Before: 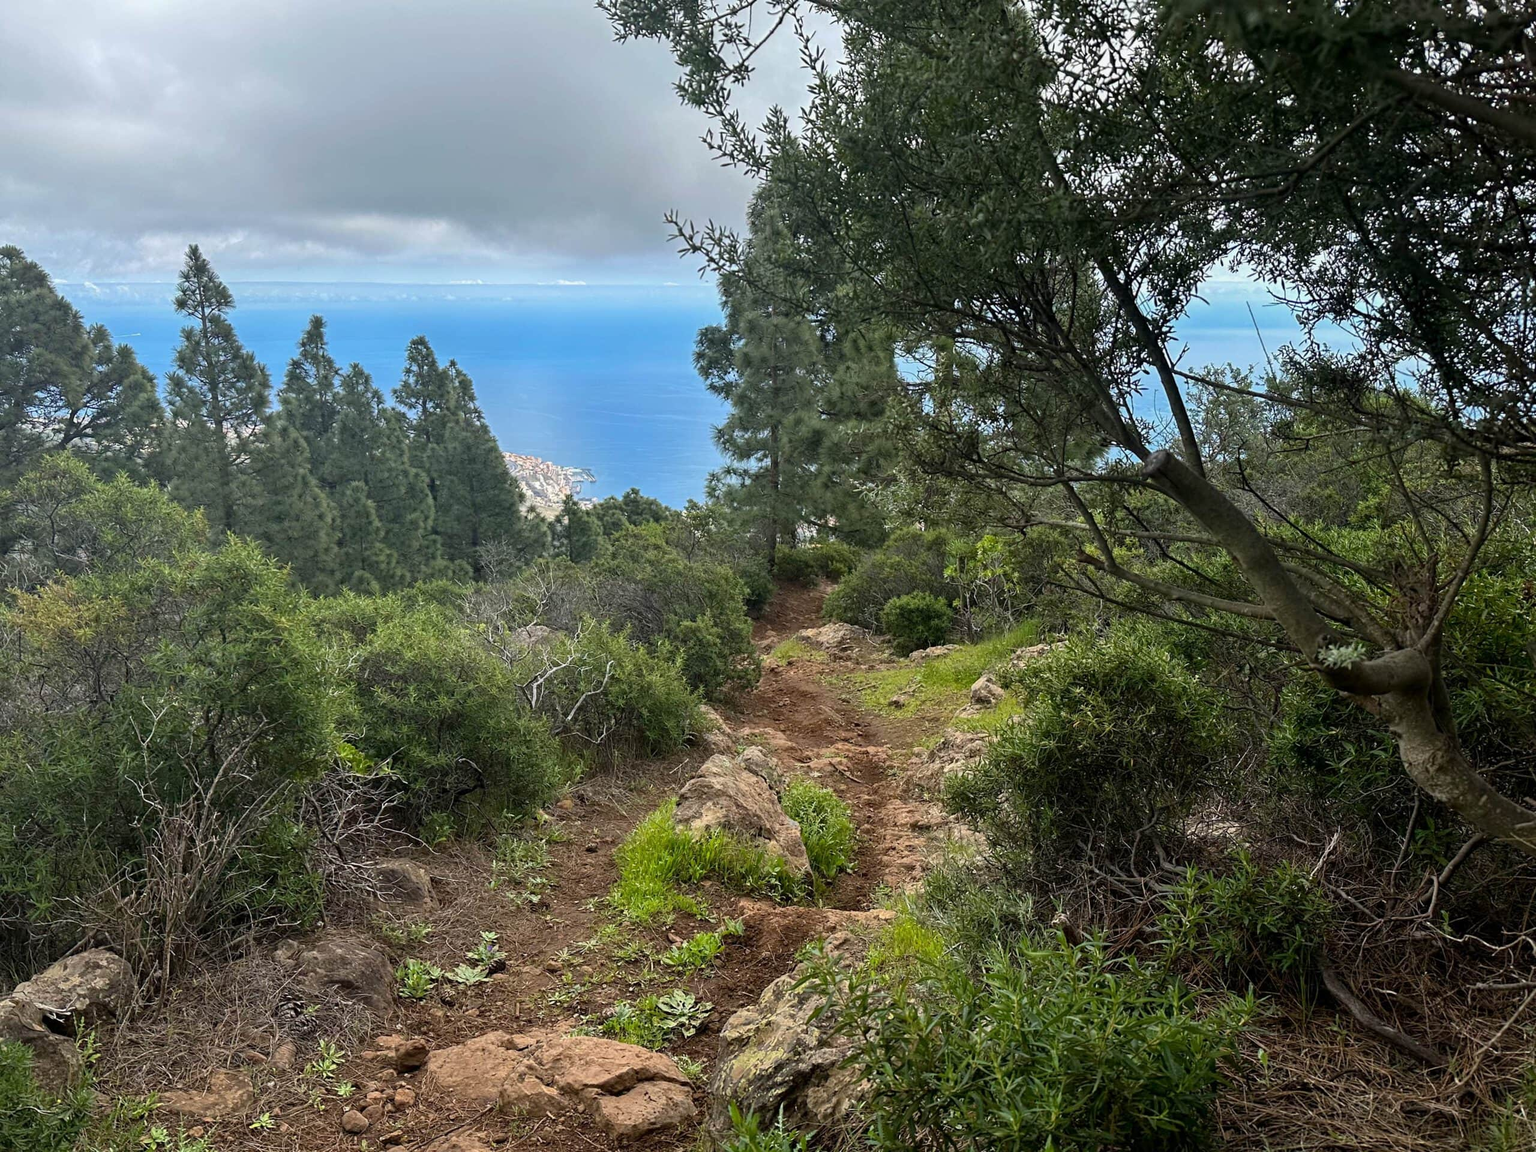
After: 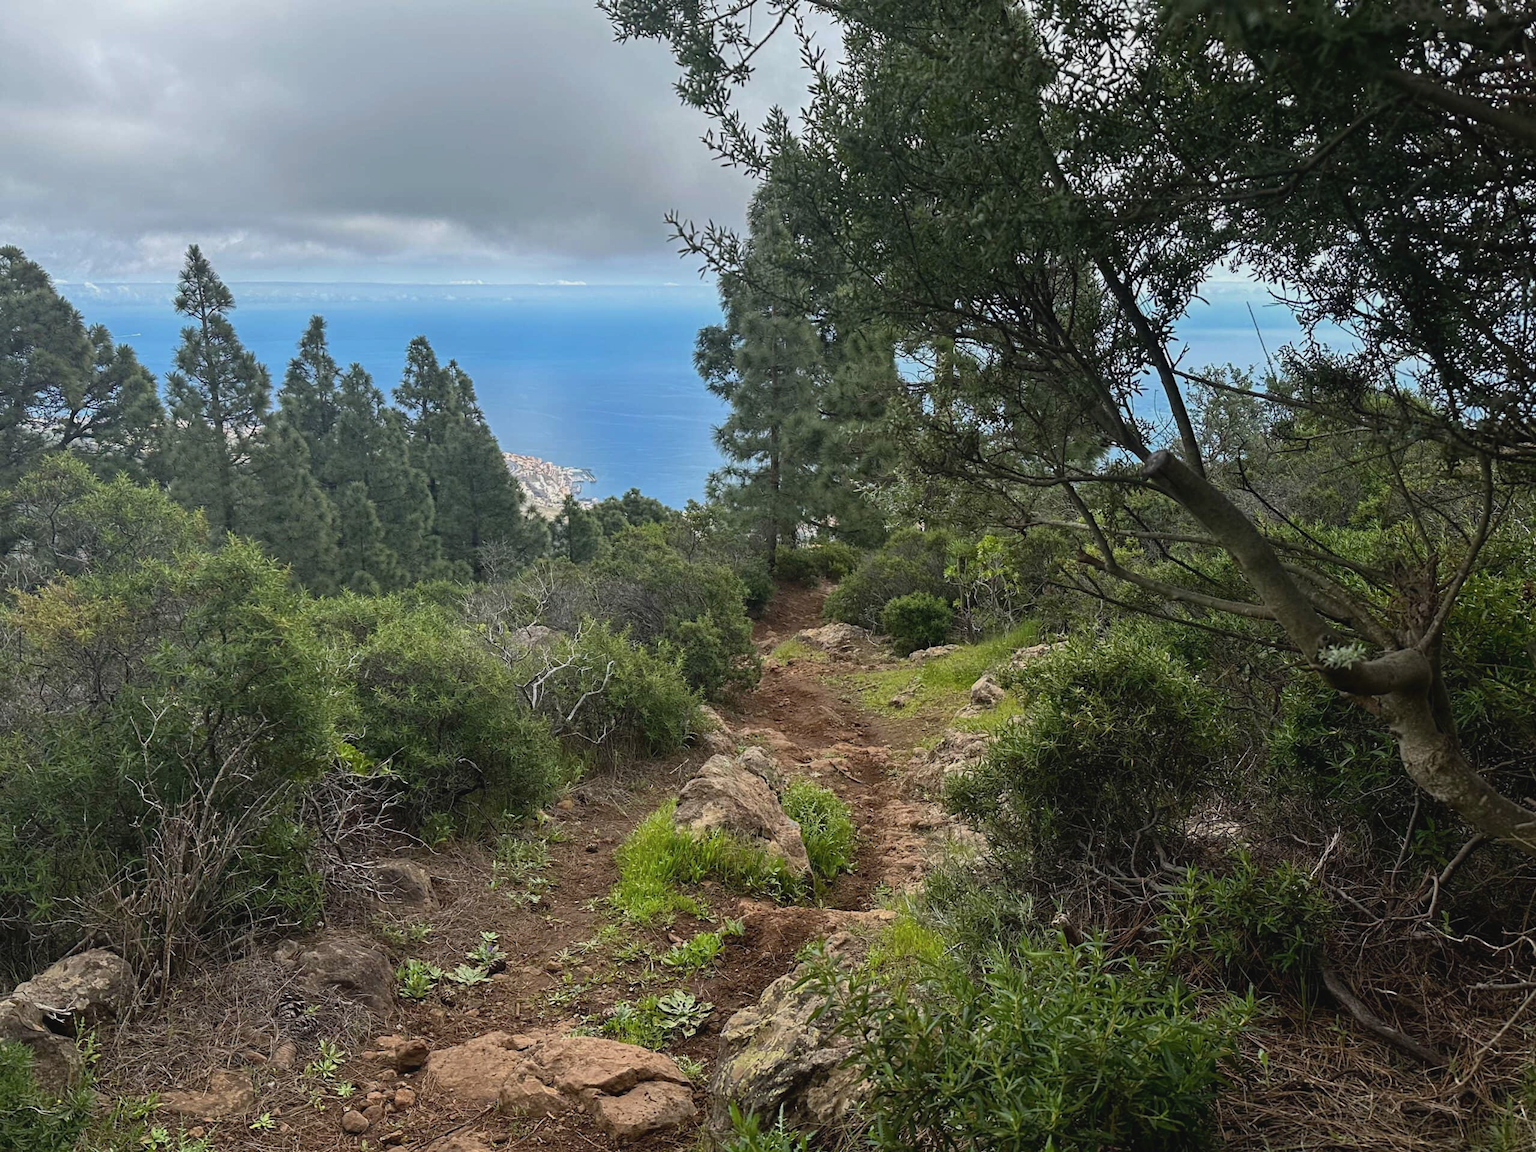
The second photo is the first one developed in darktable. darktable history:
contrast brightness saturation: contrast -0.085, brightness -0.038, saturation -0.108
